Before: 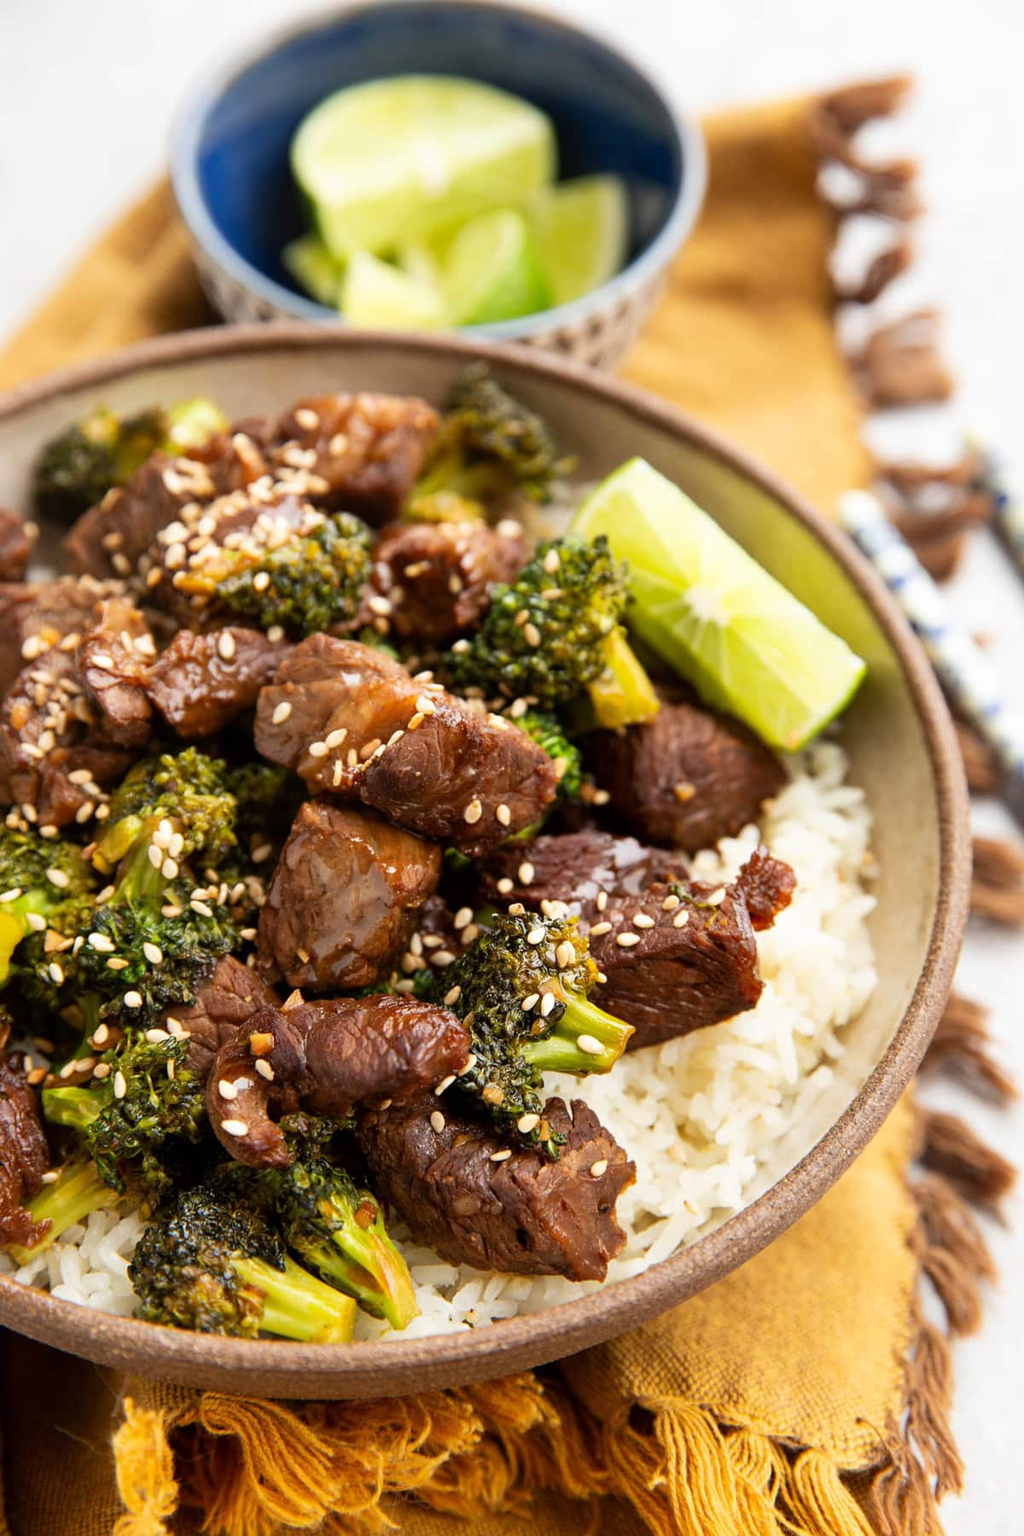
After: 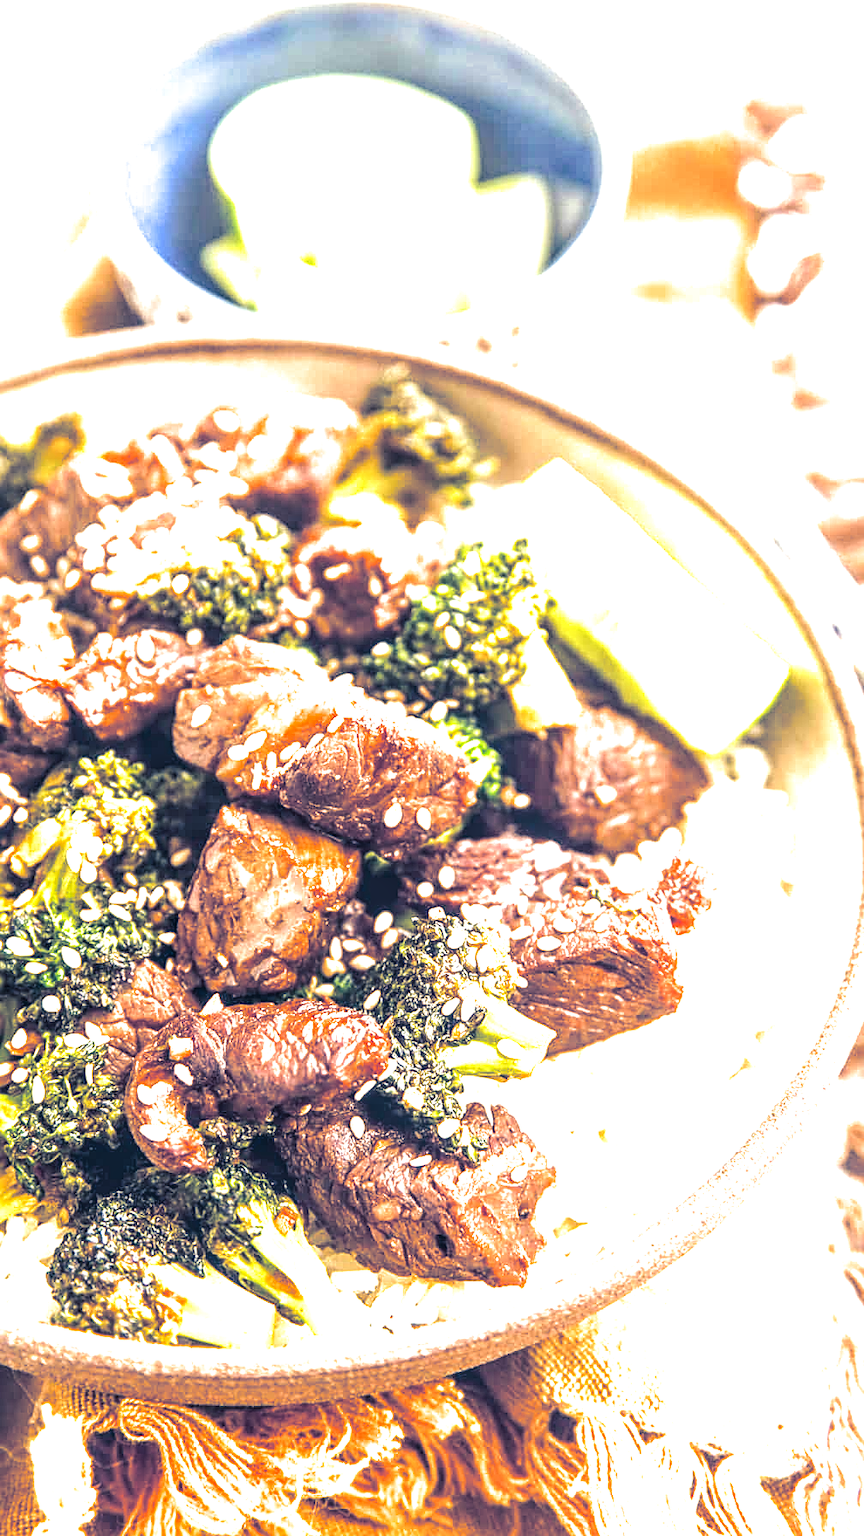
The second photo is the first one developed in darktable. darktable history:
split-toning: shadows › hue 226.8°, shadows › saturation 0.84
local contrast: highlights 0%, shadows 0%, detail 133%
exposure: exposure 2.04 EV, compensate highlight preservation false
sharpen: amount 0.478
crop: left 8.026%, right 7.374%
levels: mode automatic, black 0.023%, white 99.97%, levels [0.062, 0.494, 0.925]
